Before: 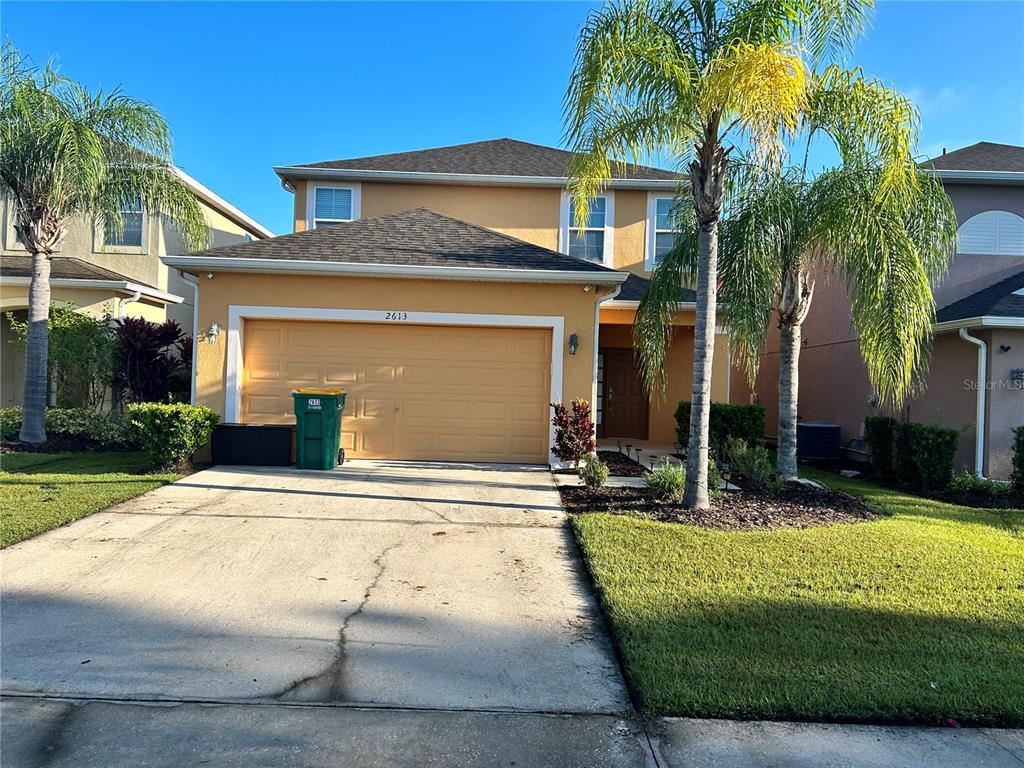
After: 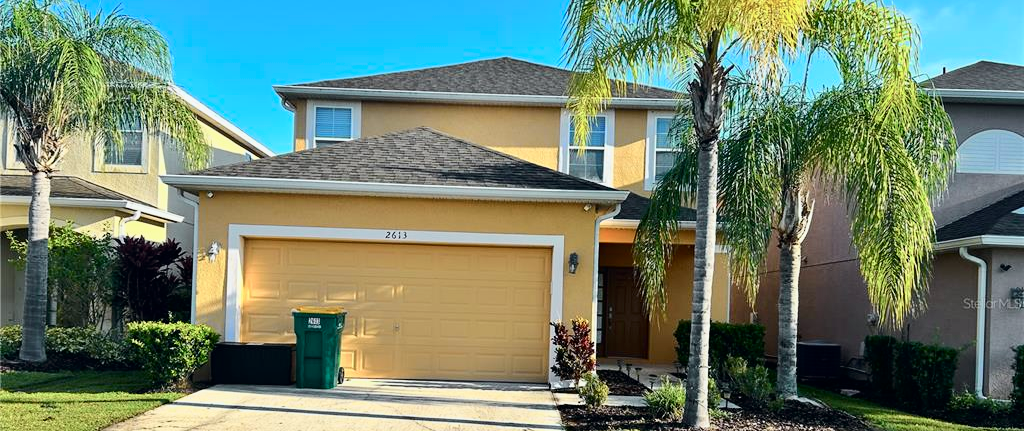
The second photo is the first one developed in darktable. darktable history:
tone curve: curves: ch0 [(0, 0) (0.035, 0.017) (0.131, 0.108) (0.279, 0.279) (0.476, 0.554) (0.617, 0.693) (0.704, 0.77) (0.801, 0.854) (0.895, 0.927) (1, 0.976)]; ch1 [(0, 0) (0.318, 0.278) (0.444, 0.427) (0.493, 0.488) (0.508, 0.502) (0.534, 0.526) (0.562, 0.555) (0.645, 0.648) (0.746, 0.764) (1, 1)]; ch2 [(0, 0) (0.316, 0.292) (0.381, 0.37) (0.423, 0.448) (0.476, 0.482) (0.502, 0.495) (0.522, 0.518) (0.533, 0.532) (0.593, 0.622) (0.634, 0.663) (0.7, 0.7) (0.861, 0.808) (1, 0.951)], color space Lab, independent channels, preserve colors none
crop and rotate: top 10.605%, bottom 33.274%
